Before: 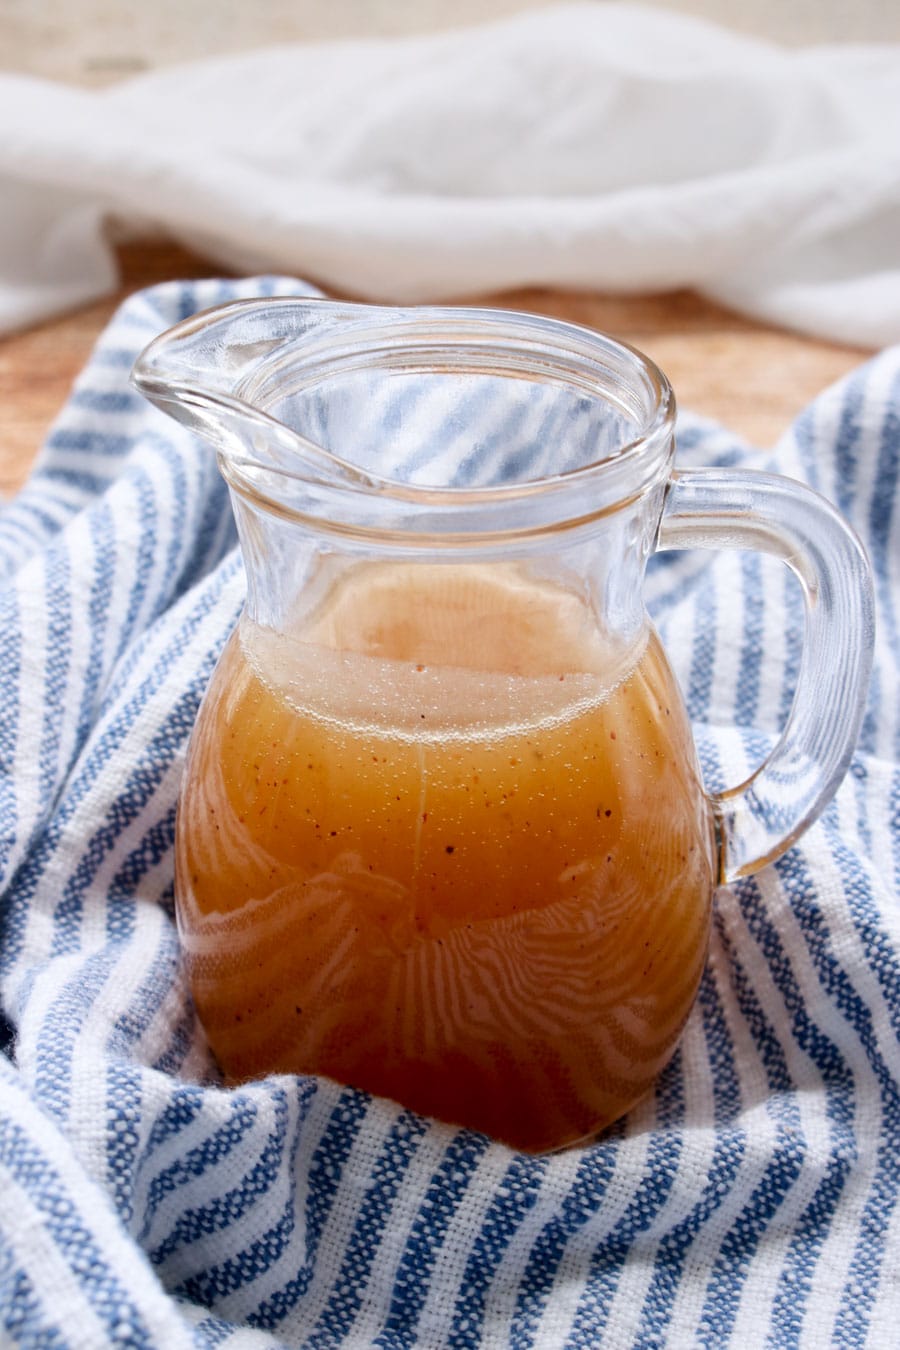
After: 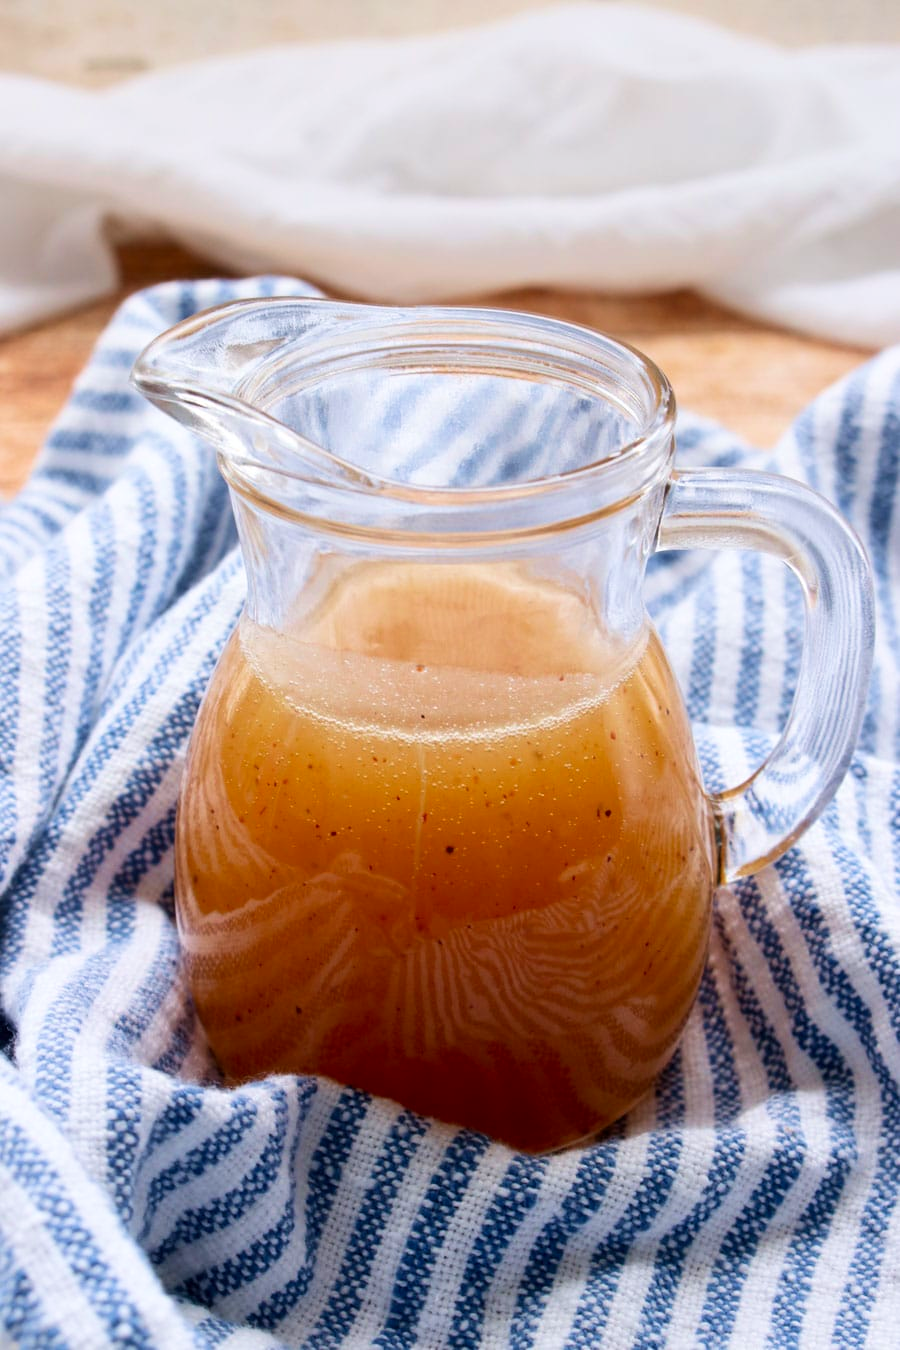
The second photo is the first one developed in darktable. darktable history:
contrast brightness saturation: contrast 0.1, brightness 0.026, saturation 0.086
velvia: on, module defaults
